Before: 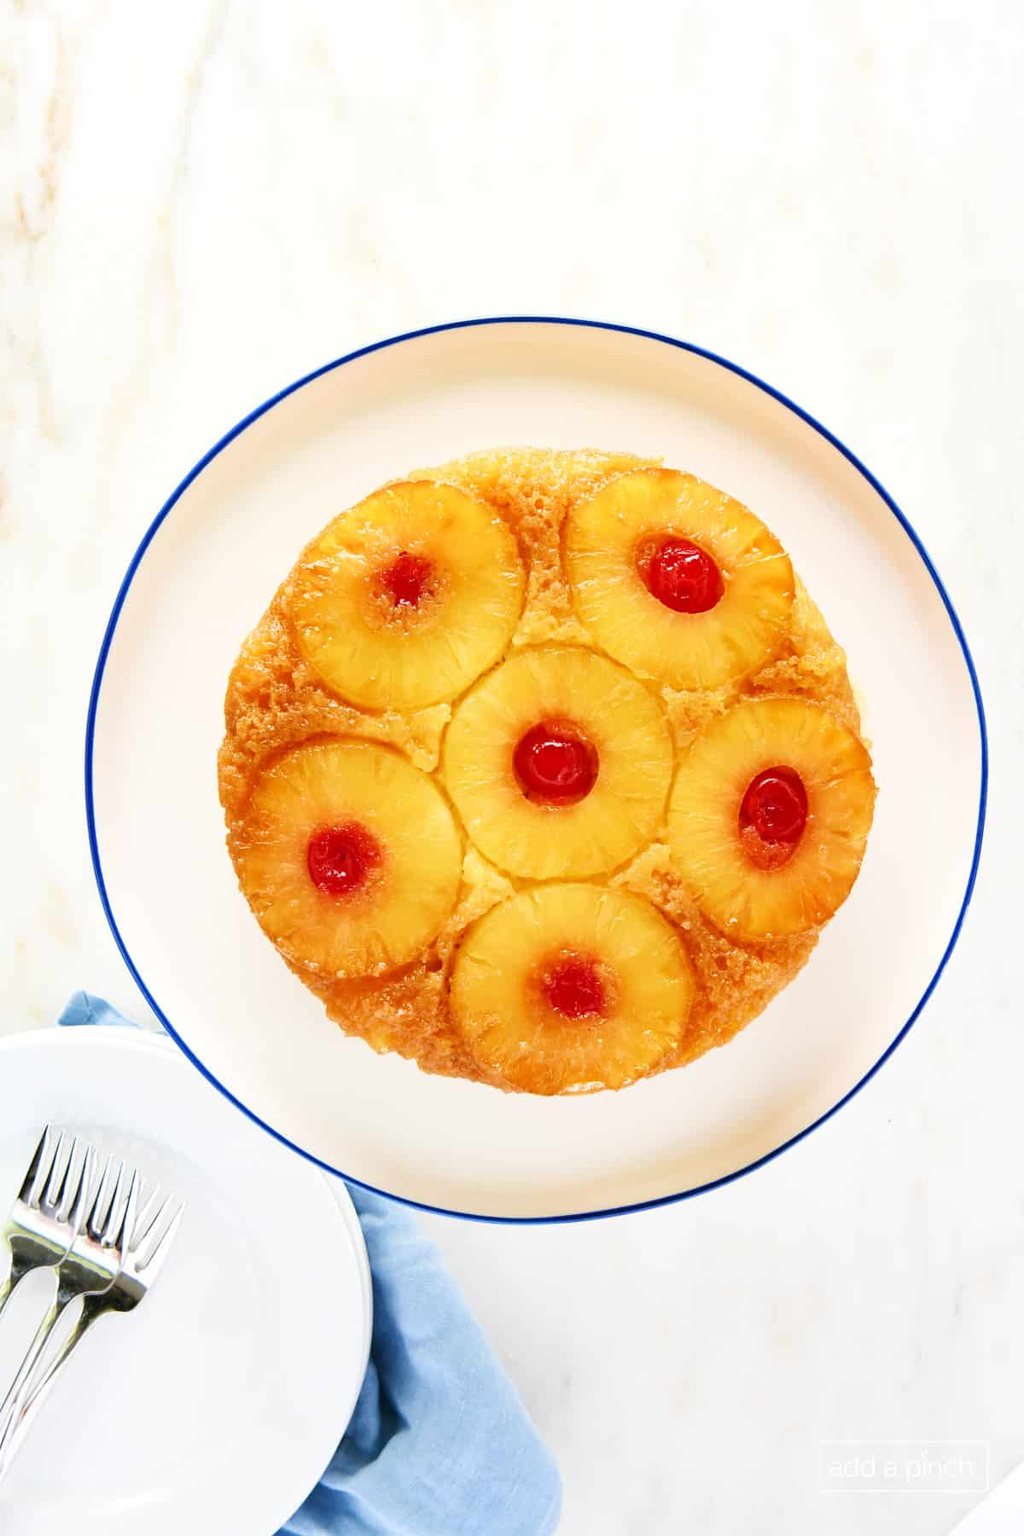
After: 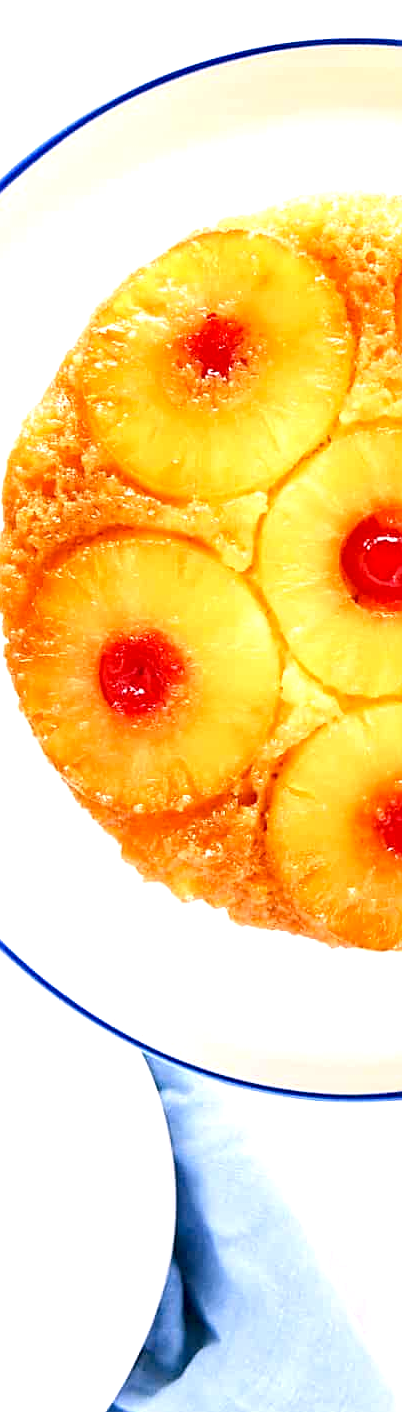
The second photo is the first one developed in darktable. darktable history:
white balance: red 1.05, blue 1.072
haze removal: strength 0.29, distance 0.25, compatibility mode true, adaptive false
crop and rotate: left 21.77%, top 18.528%, right 44.676%, bottom 2.997%
sharpen: on, module defaults
exposure: black level correction 0.001, exposure 0.5 EV, compensate exposure bias true, compensate highlight preservation false
